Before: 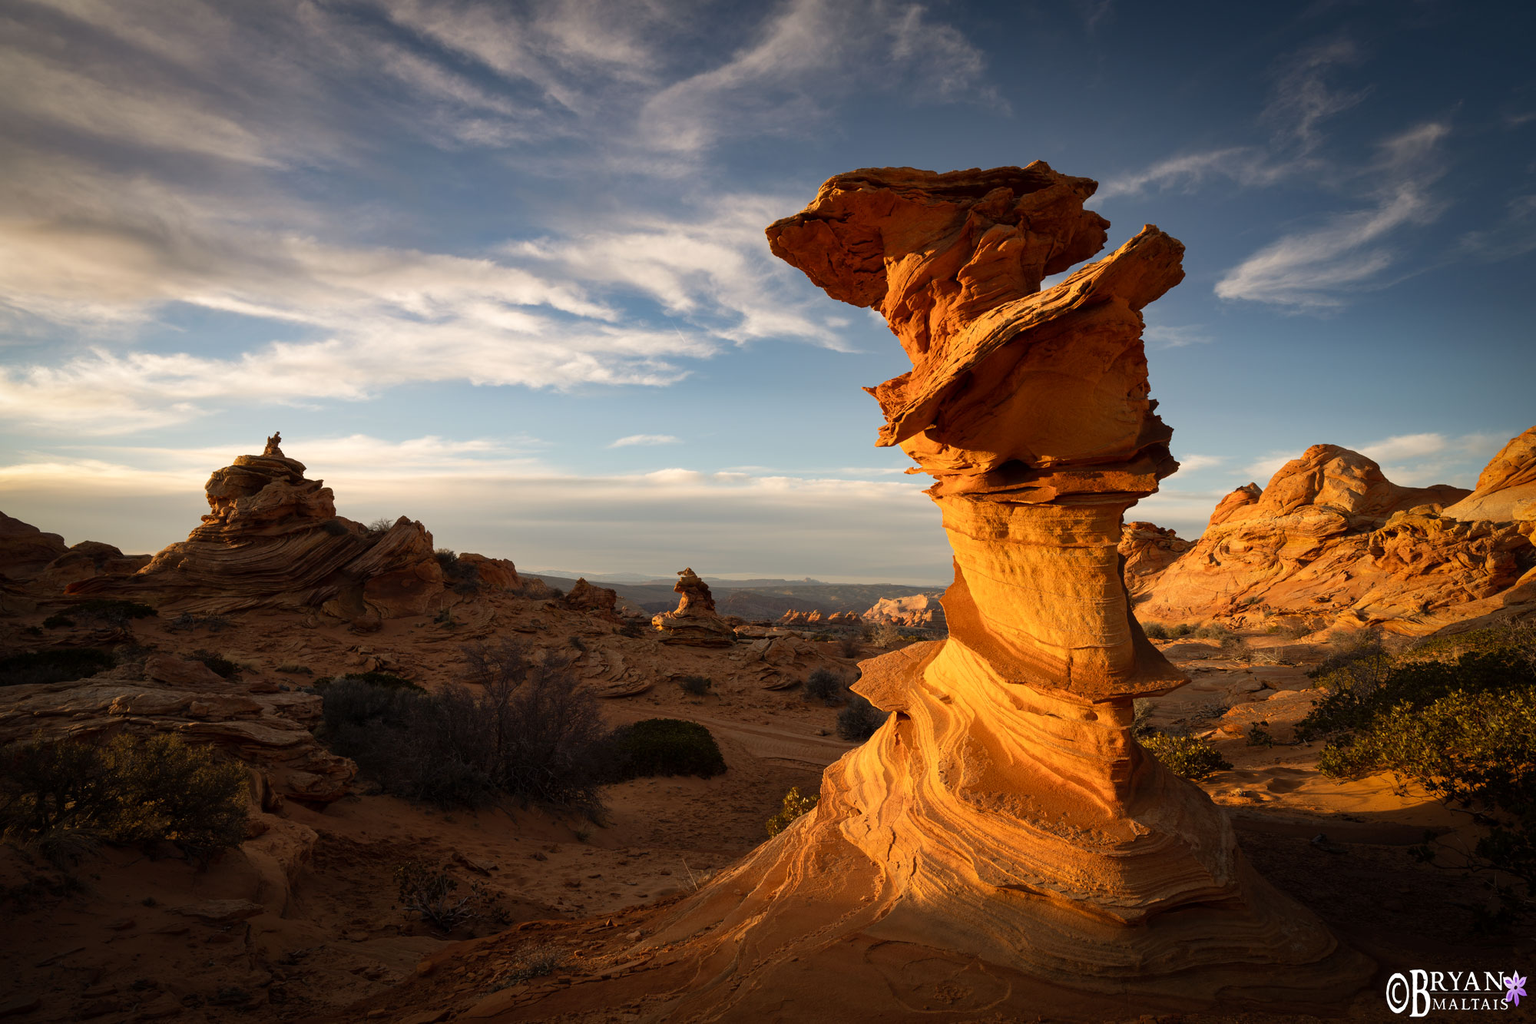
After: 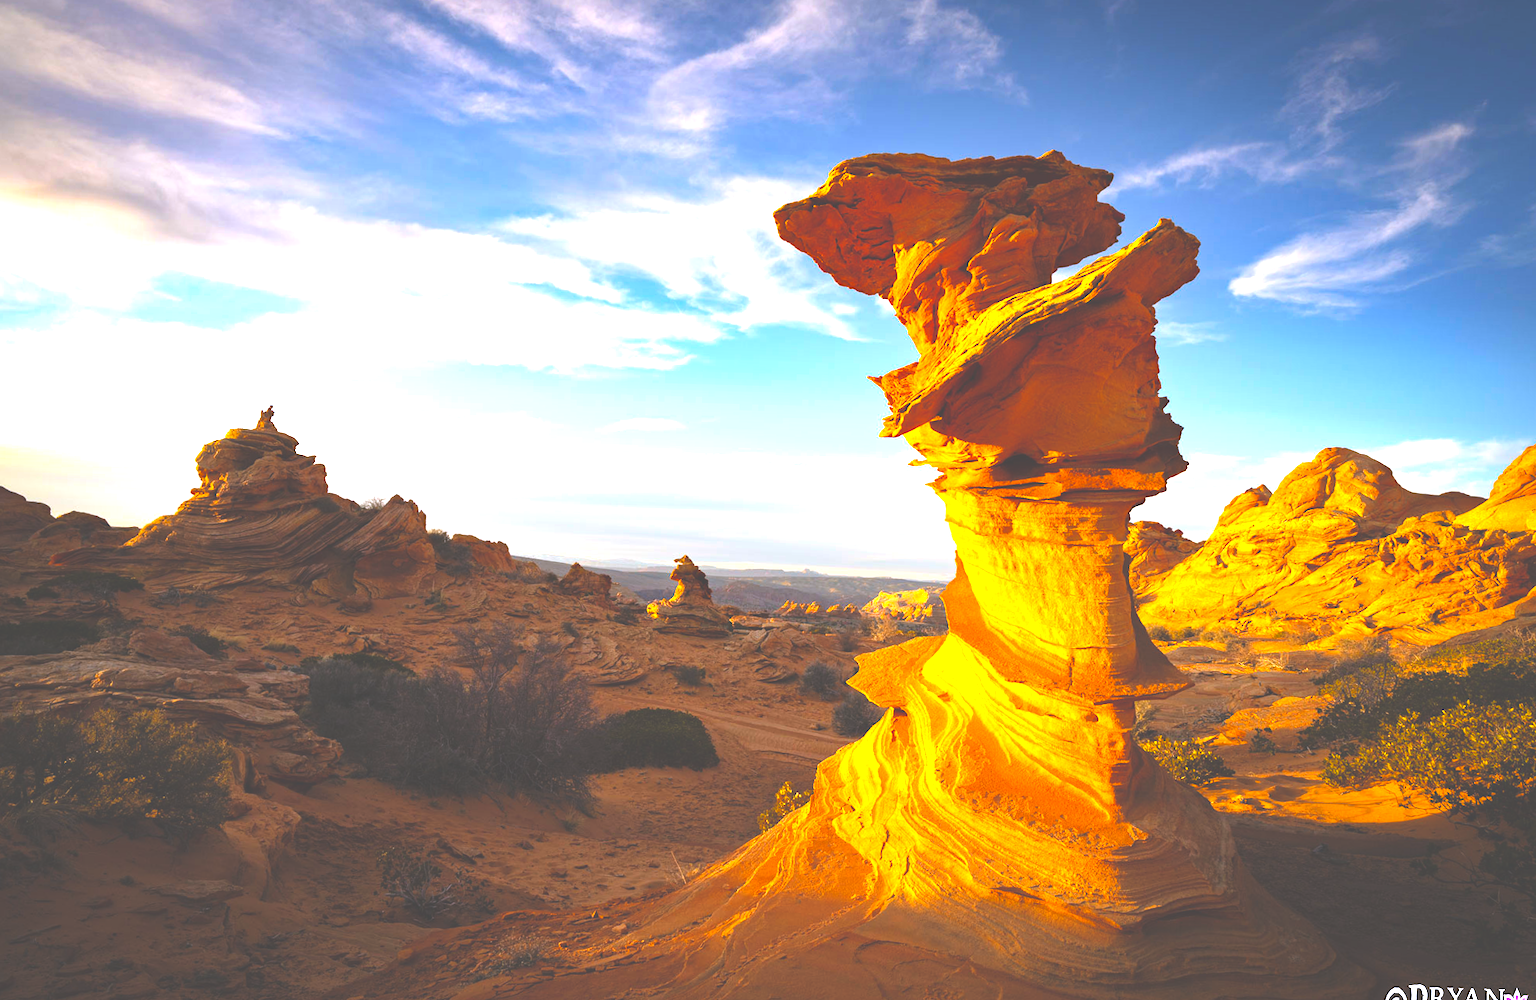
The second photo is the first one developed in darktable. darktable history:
rgb levels: levels [[0.01, 0.419, 0.839], [0, 0.5, 1], [0, 0.5, 1]]
white balance: red 0.967, blue 1.119, emerald 0.756
haze removal: compatibility mode true, adaptive false
exposure: black level correction -0.023, exposure 1.397 EV, compensate highlight preservation false
color balance rgb: linear chroma grading › global chroma 15%, perceptual saturation grading › global saturation 30%
rotate and perspective: rotation 1.57°, crop left 0.018, crop right 0.982, crop top 0.039, crop bottom 0.961
